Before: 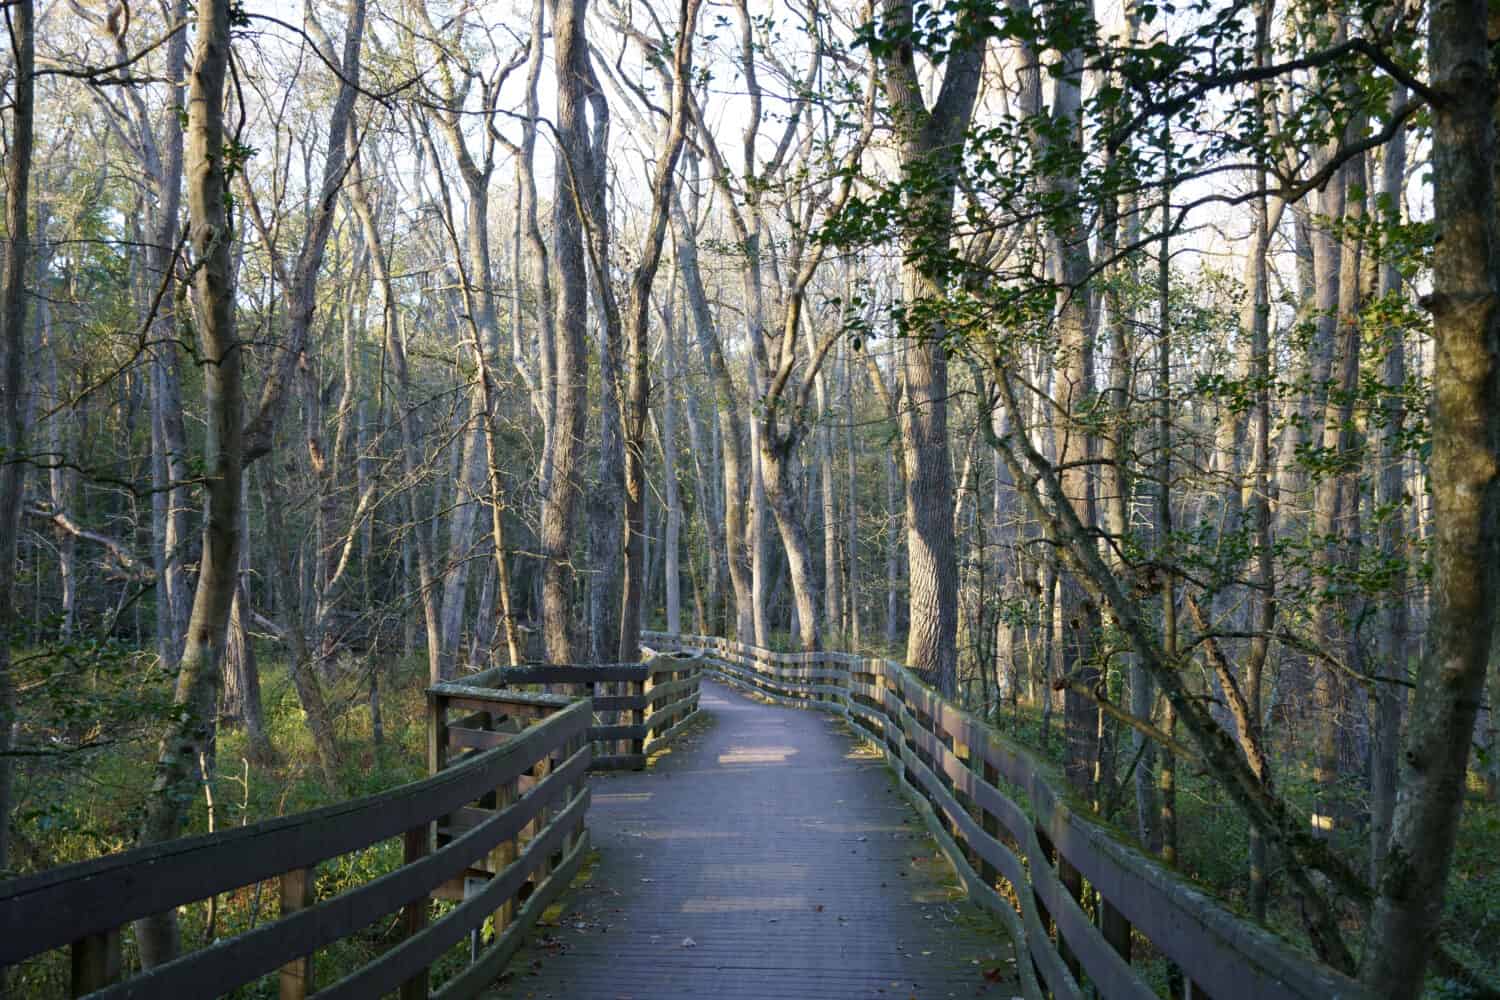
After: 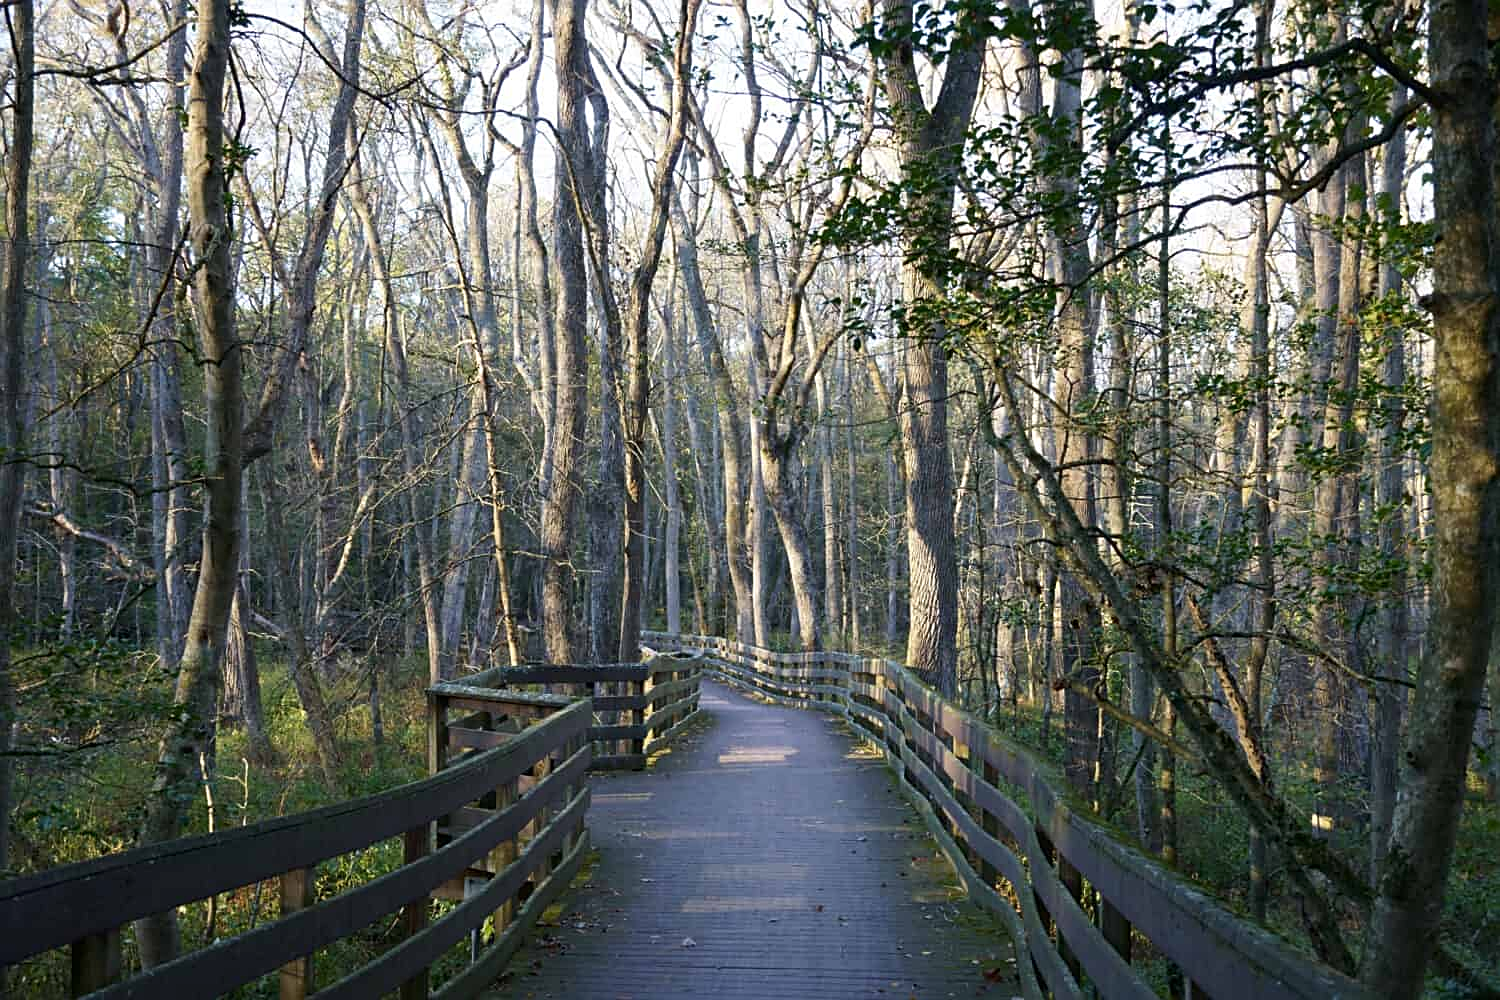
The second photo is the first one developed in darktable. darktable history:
contrast brightness saturation: contrast 0.076, saturation 0.019
sharpen: on, module defaults
